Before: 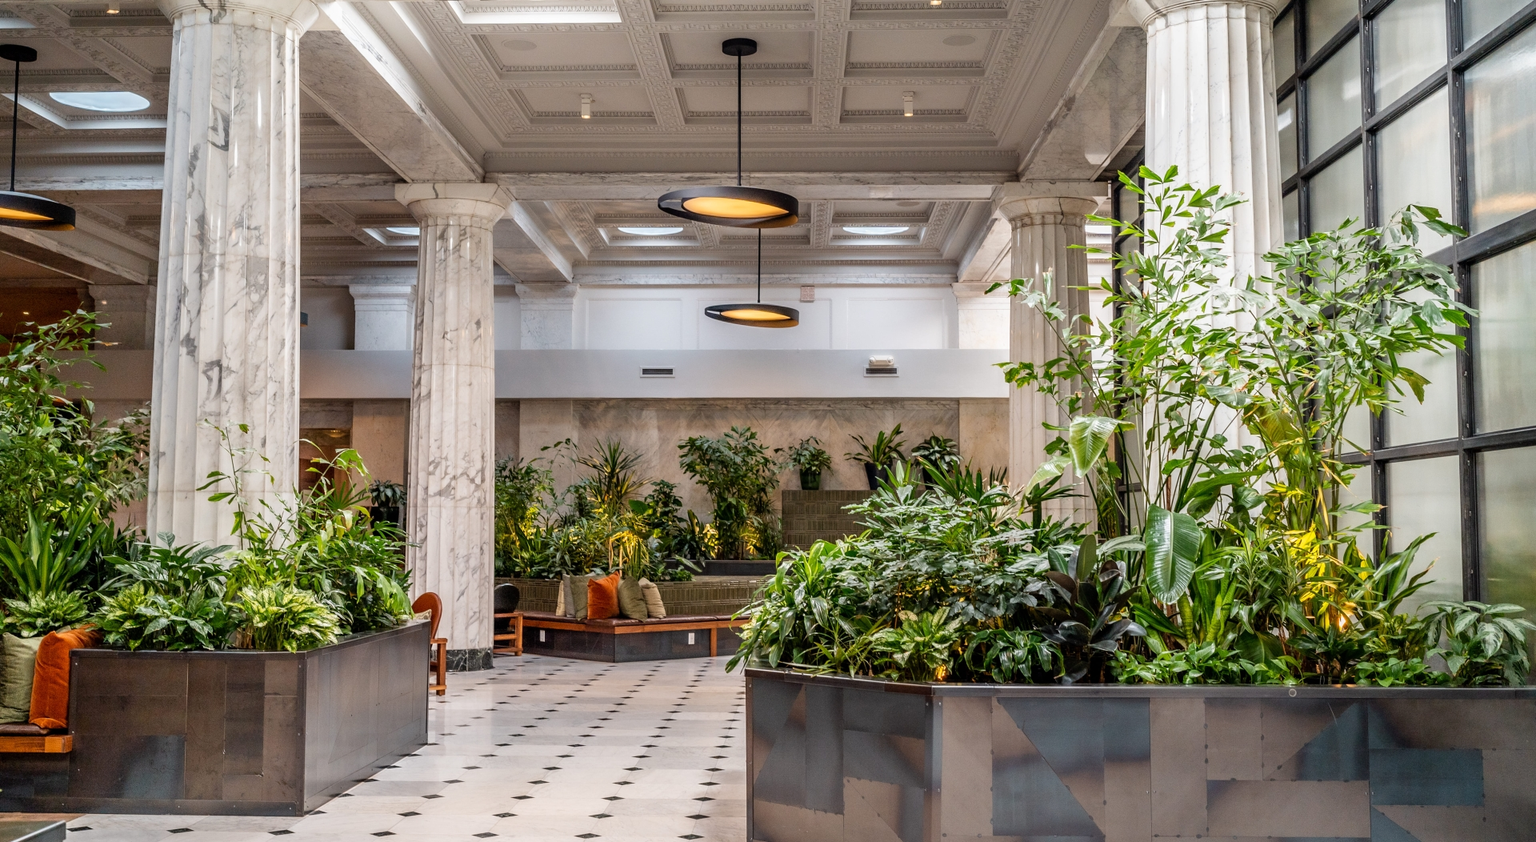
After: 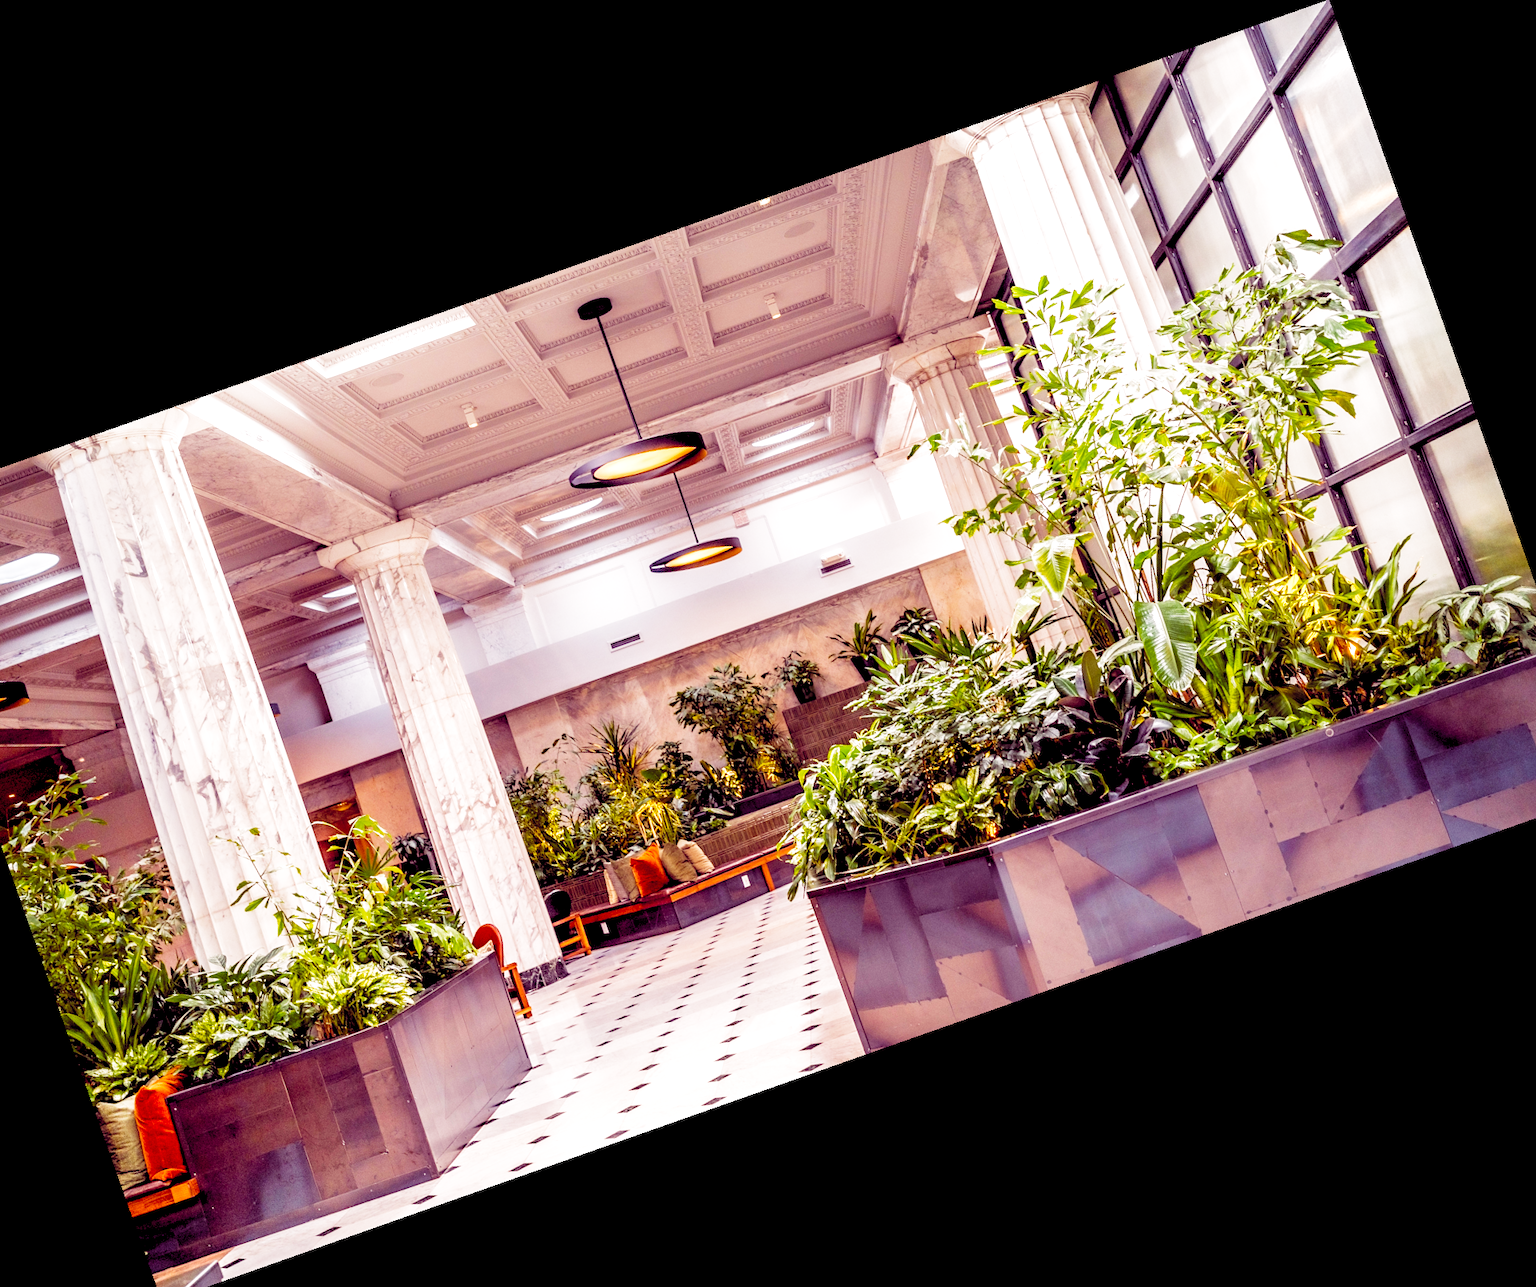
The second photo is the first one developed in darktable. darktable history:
filmic rgb: middle gray luminance 9.23%, black relative exposure -10.55 EV, white relative exposure 3.45 EV, threshold 6 EV, target black luminance 0%, hardness 5.98, latitude 59.69%, contrast 1.087, highlights saturation mix 5%, shadows ↔ highlights balance 29.23%, add noise in highlights 0, preserve chrominance no, color science v3 (2019), use custom middle-gray values true, iterations of high-quality reconstruction 0, contrast in highlights soft, enable highlight reconstruction true
color balance rgb: shadows lift › chroma 6.43%, shadows lift › hue 305.74°, highlights gain › chroma 2.43%, highlights gain › hue 35.74°, global offset › chroma 0.28%, global offset › hue 320.29°, linear chroma grading › global chroma 5.5%, perceptual saturation grading › global saturation 30%, contrast 5.15%
crop and rotate: angle 19.43°, left 6.812%, right 4.125%, bottom 1.087%
levels: levels [0.073, 0.497, 0.972]
